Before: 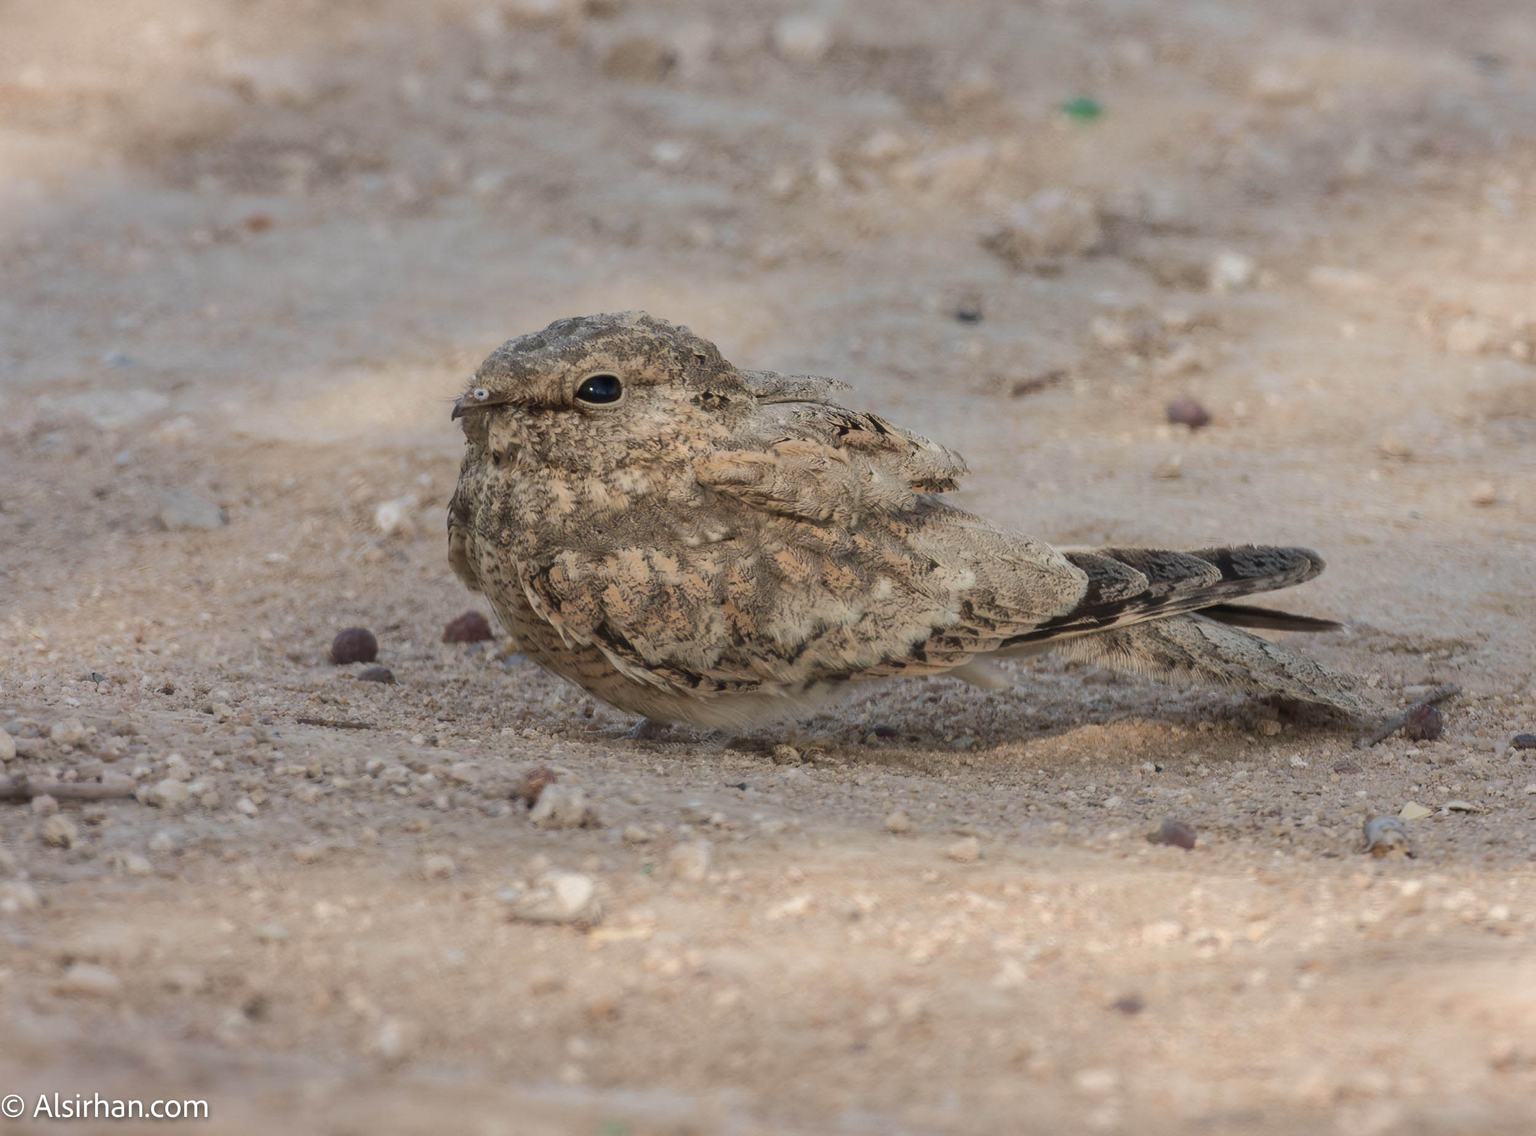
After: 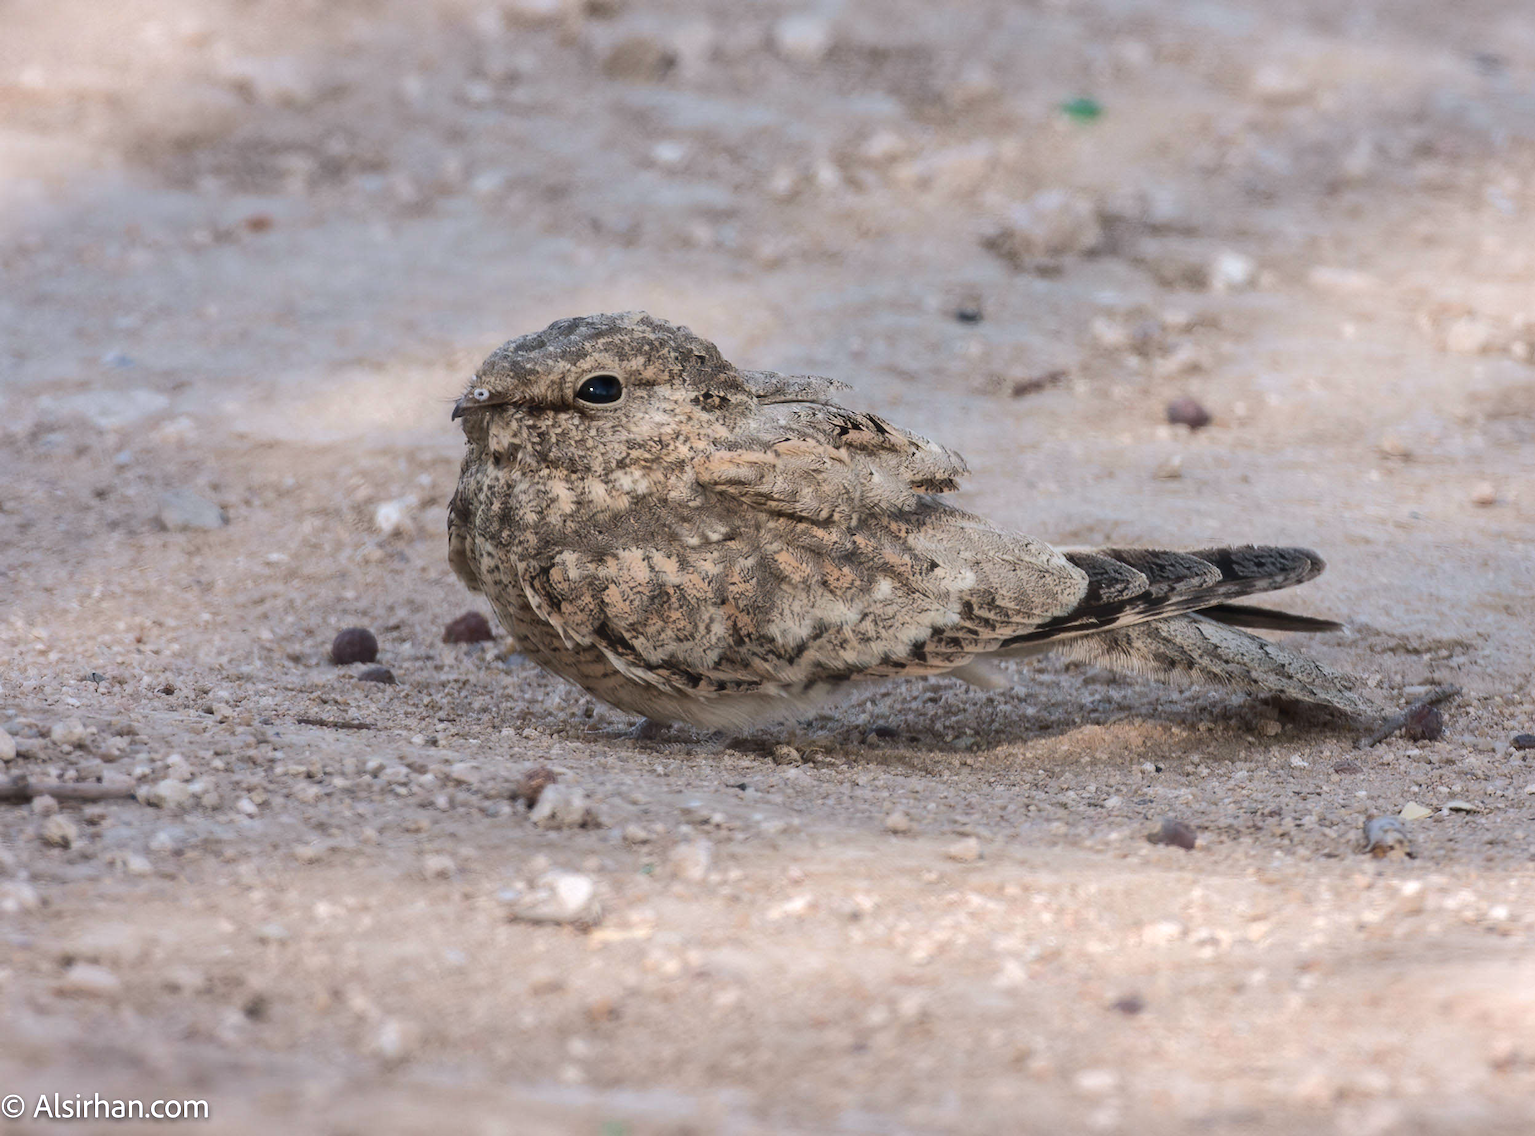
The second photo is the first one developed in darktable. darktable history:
color calibration: illuminant as shot in camera, x 0.358, y 0.373, temperature 4628.91 K
tone equalizer: -8 EV -0.417 EV, -7 EV -0.389 EV, -6 EV -0.333 EV, -5 EV -0.222 EV, -3 EV 0.222 EV, -2 EV 0.333 EV, -1 EV 0.389 EV, +0 EV 0.417 EV, edges refinement/feathering 500, mask exposure compensation -1.57 EV, preserve details no
levels: levels [0, 0.498, 1]
